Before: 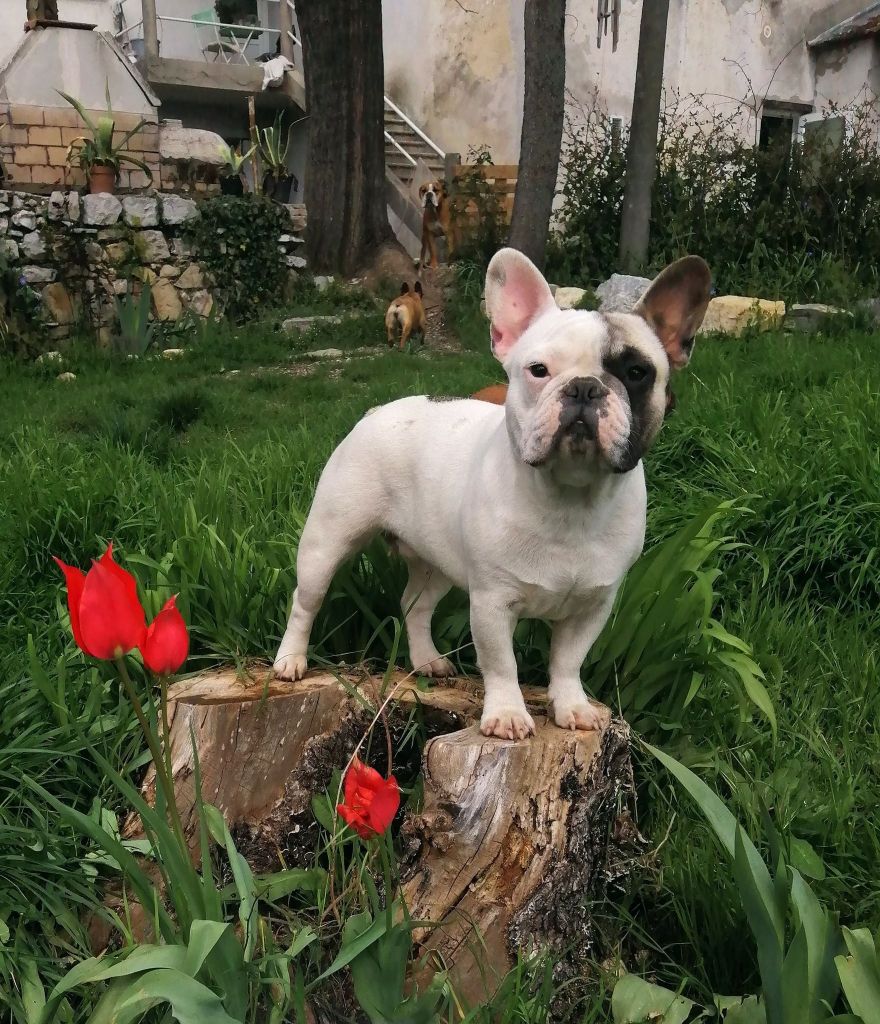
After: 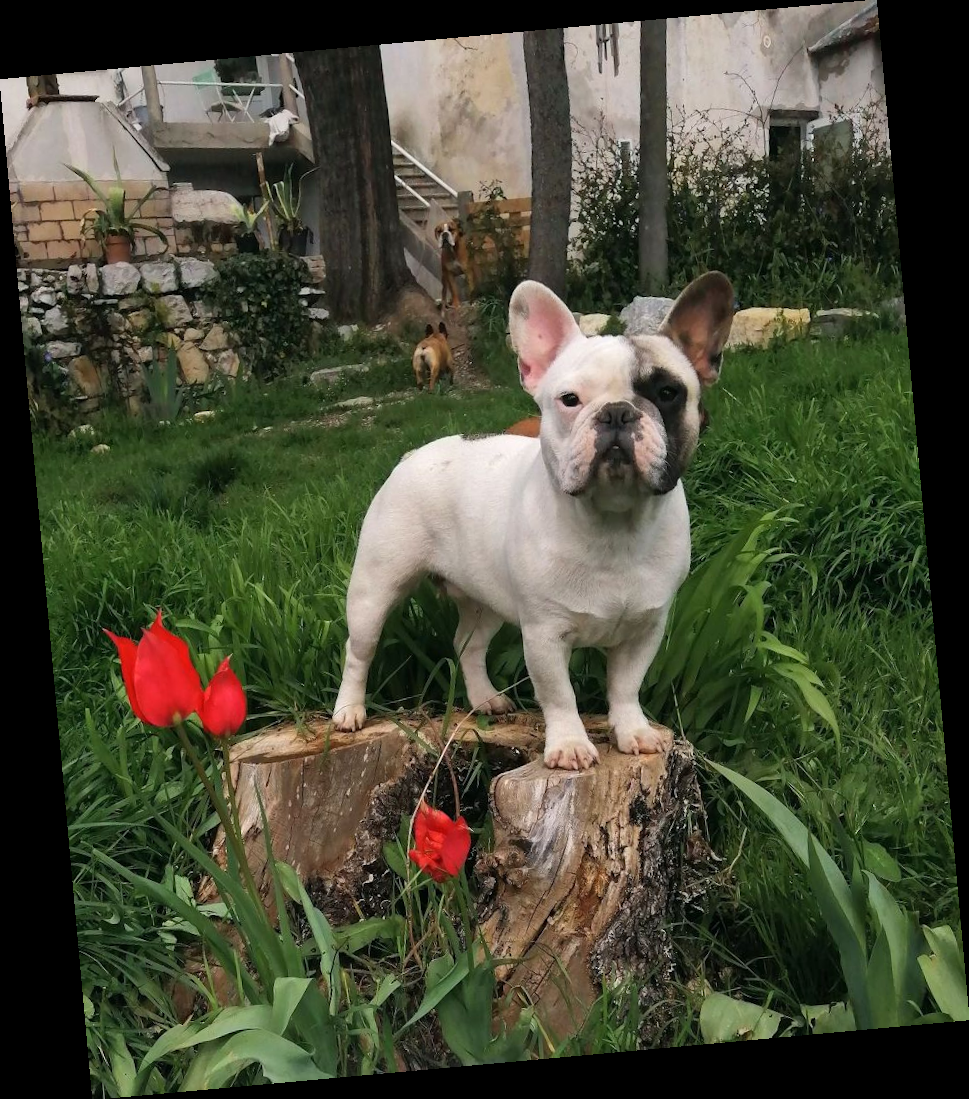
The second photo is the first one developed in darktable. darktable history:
rotate and perspective: rotation -5.2°, automatic cropping off
shadows and highlights: shadows 20.91, highlights -82.73, soften with gaussian
